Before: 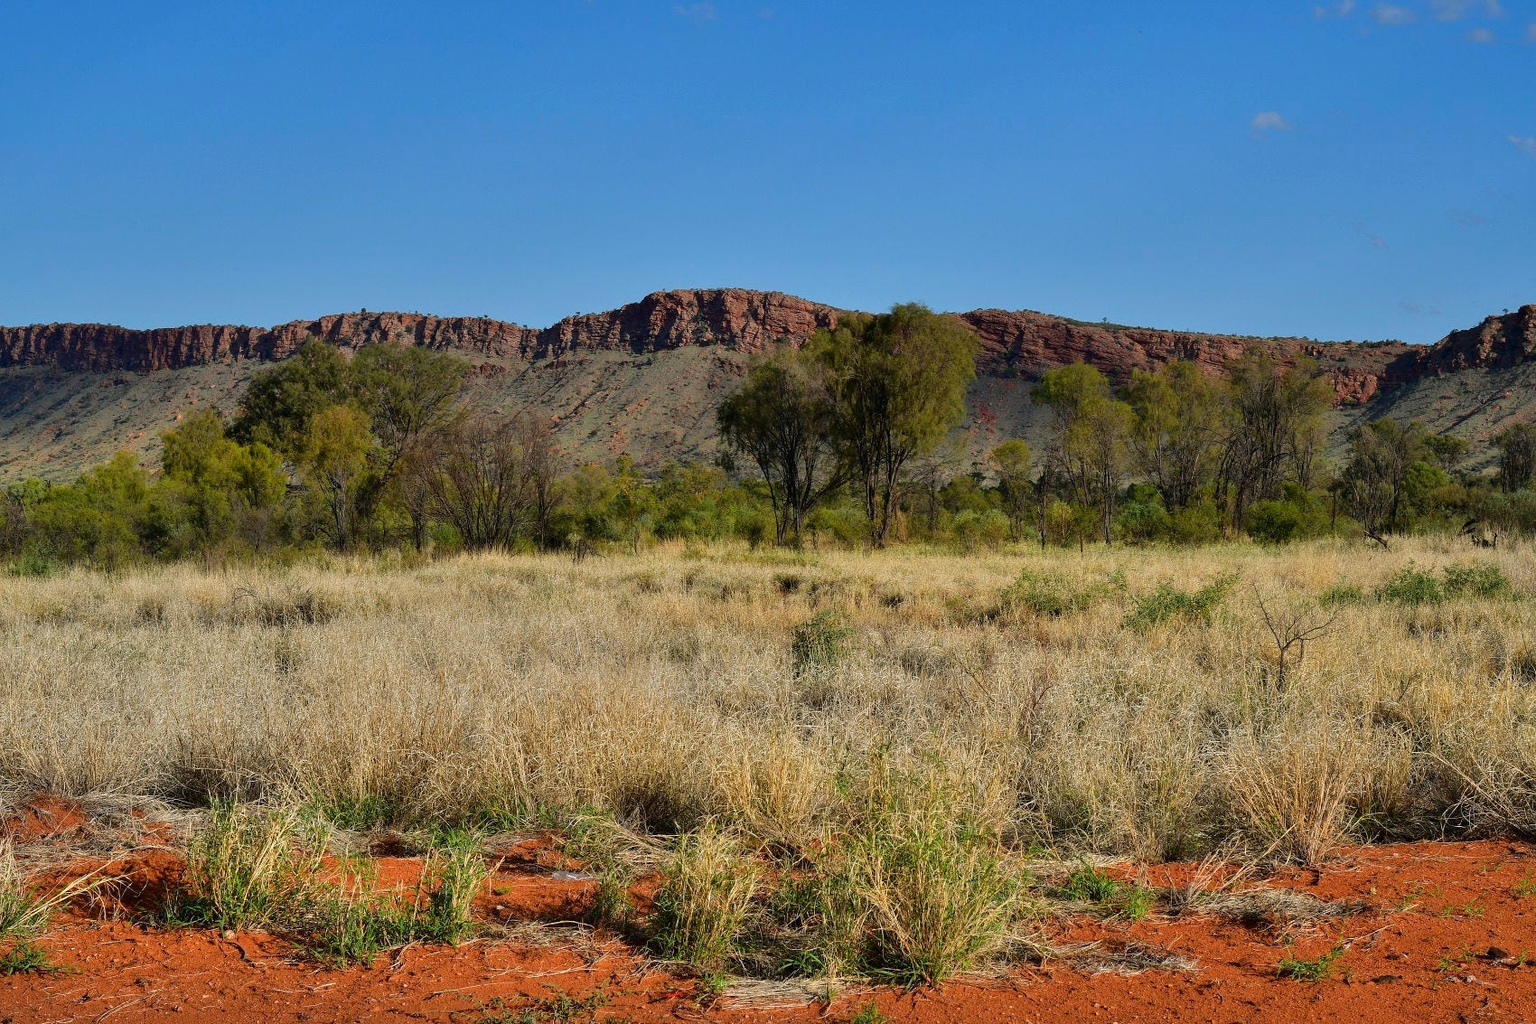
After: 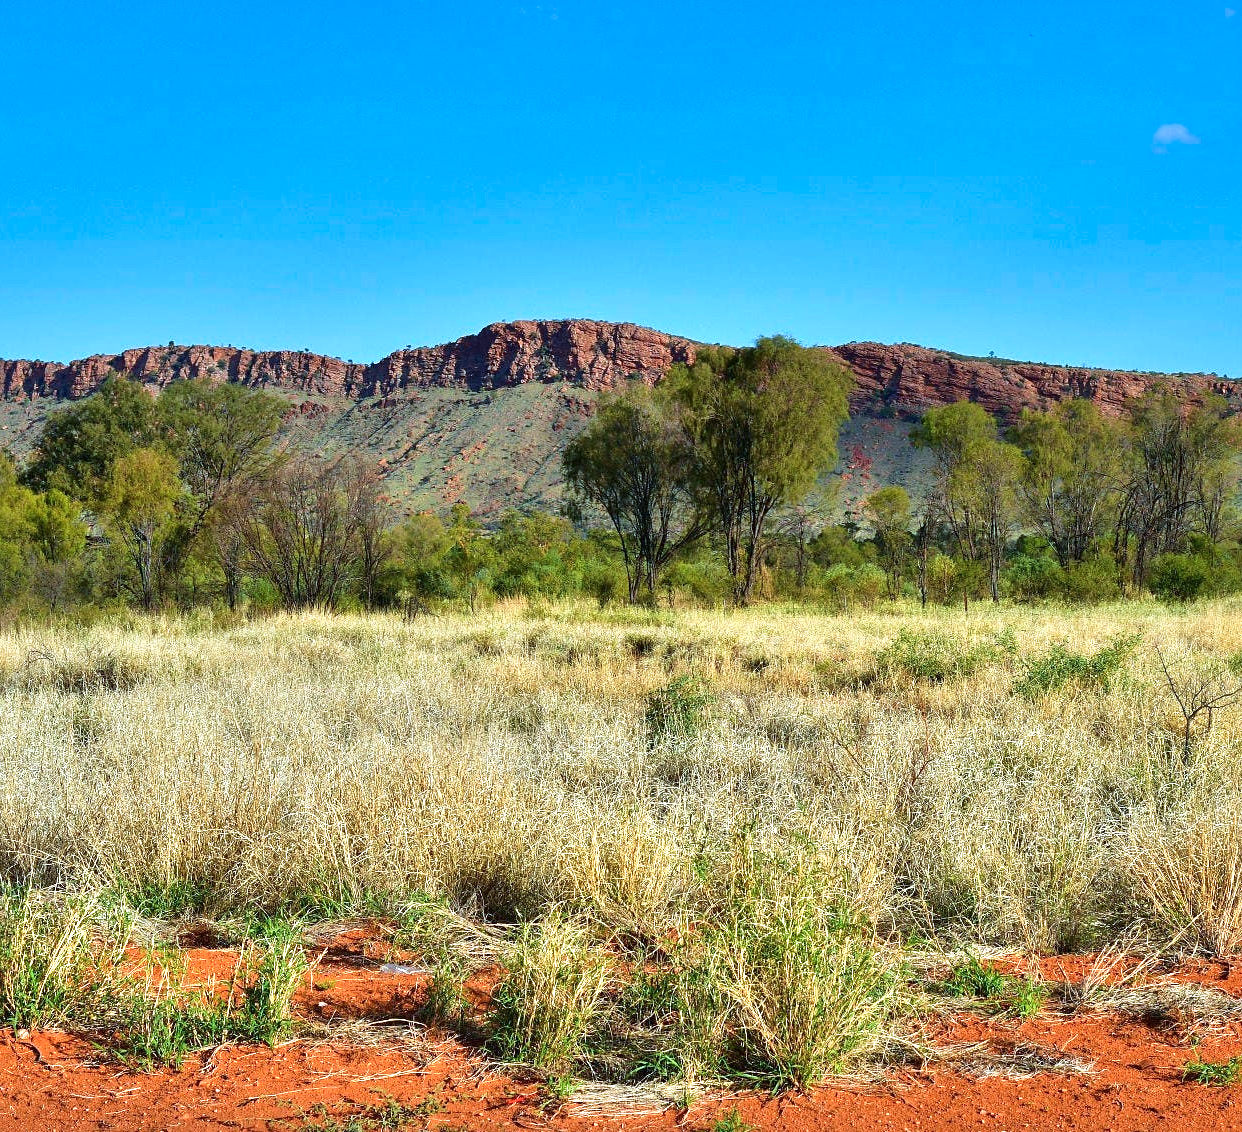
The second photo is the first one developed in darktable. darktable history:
contrast brightness saturation: contrast -0.024, brightness -0.014, saturation 0.03
crop: left 13.646%, top 0%, right 13.286%
color calibration: illuminant F (fluorescent), F source F9 (Cool White Deluxe 4150 K) – high CRI, x 0.375, y 0.373, temperature 4150.58 K
exposure: exposure 1 EV, compensate highlight preservation false
shadows and highlights: shadows 60.51, soften with gaussian
sharpen: amount 0.212
velvia: on, module defaults
